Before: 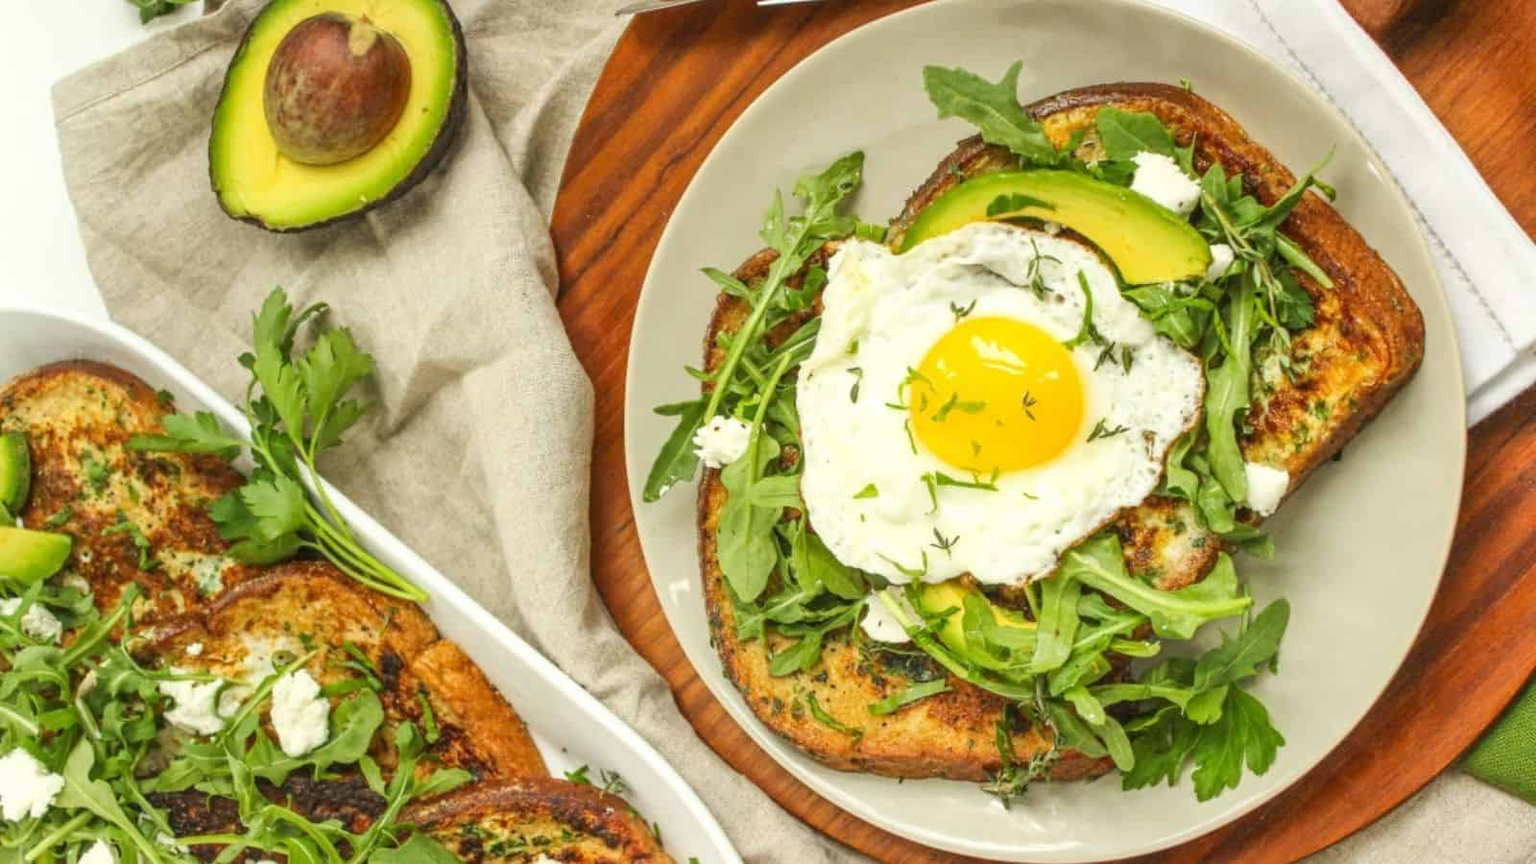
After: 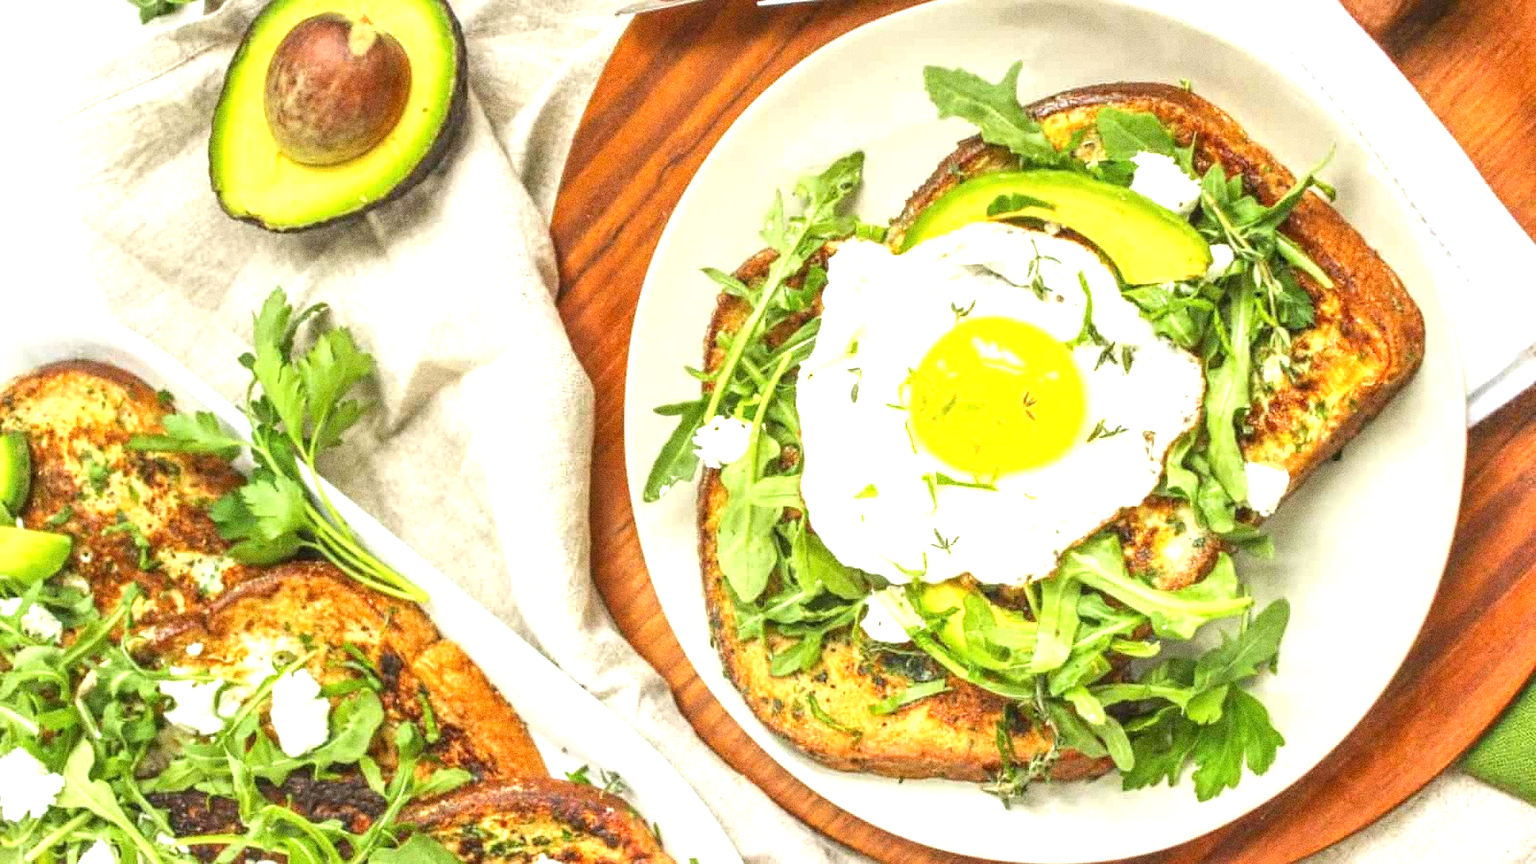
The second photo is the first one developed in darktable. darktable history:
white balance: red 0.984, blue 1.059
grain: coarseness 11.82 ISO, strength 36.67%, mid-tones bias 74.17%
color zones: curves: ch0 [(0, 0.497) (0.143, 0.5) (0.286, 0.5) (0.429, 0.483) (0.571, 0.116) (0.714, -0.006) (0.857, 0.28) (1, 0.497)]
exposure: exposure 1 EV, compensate highlight preservation false
